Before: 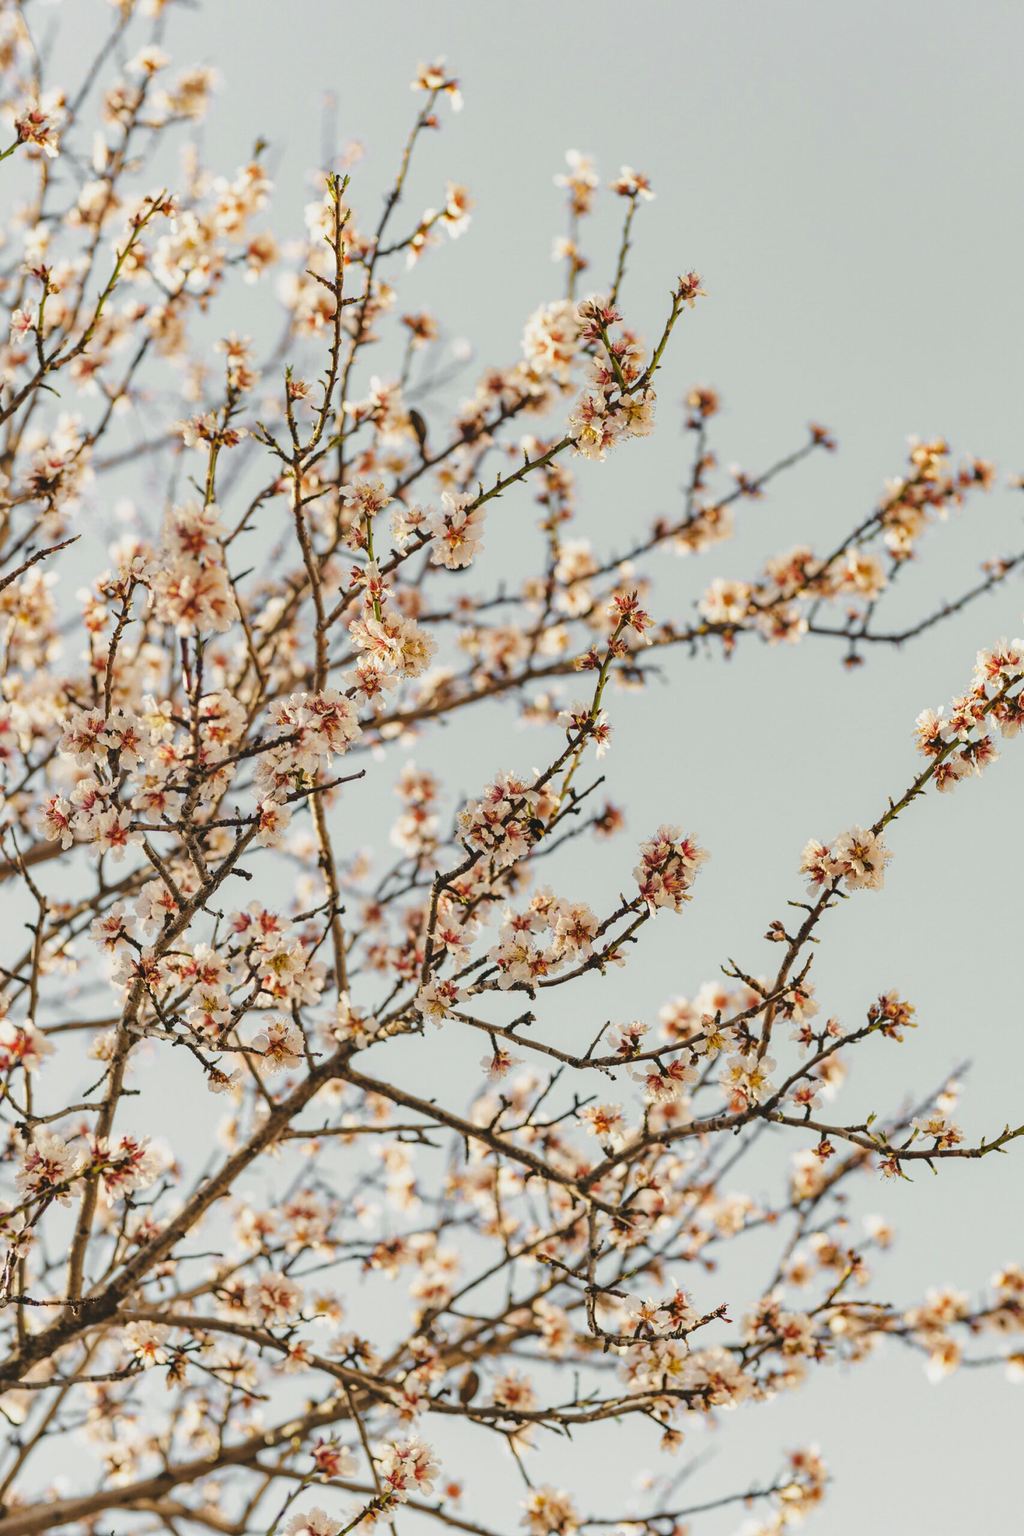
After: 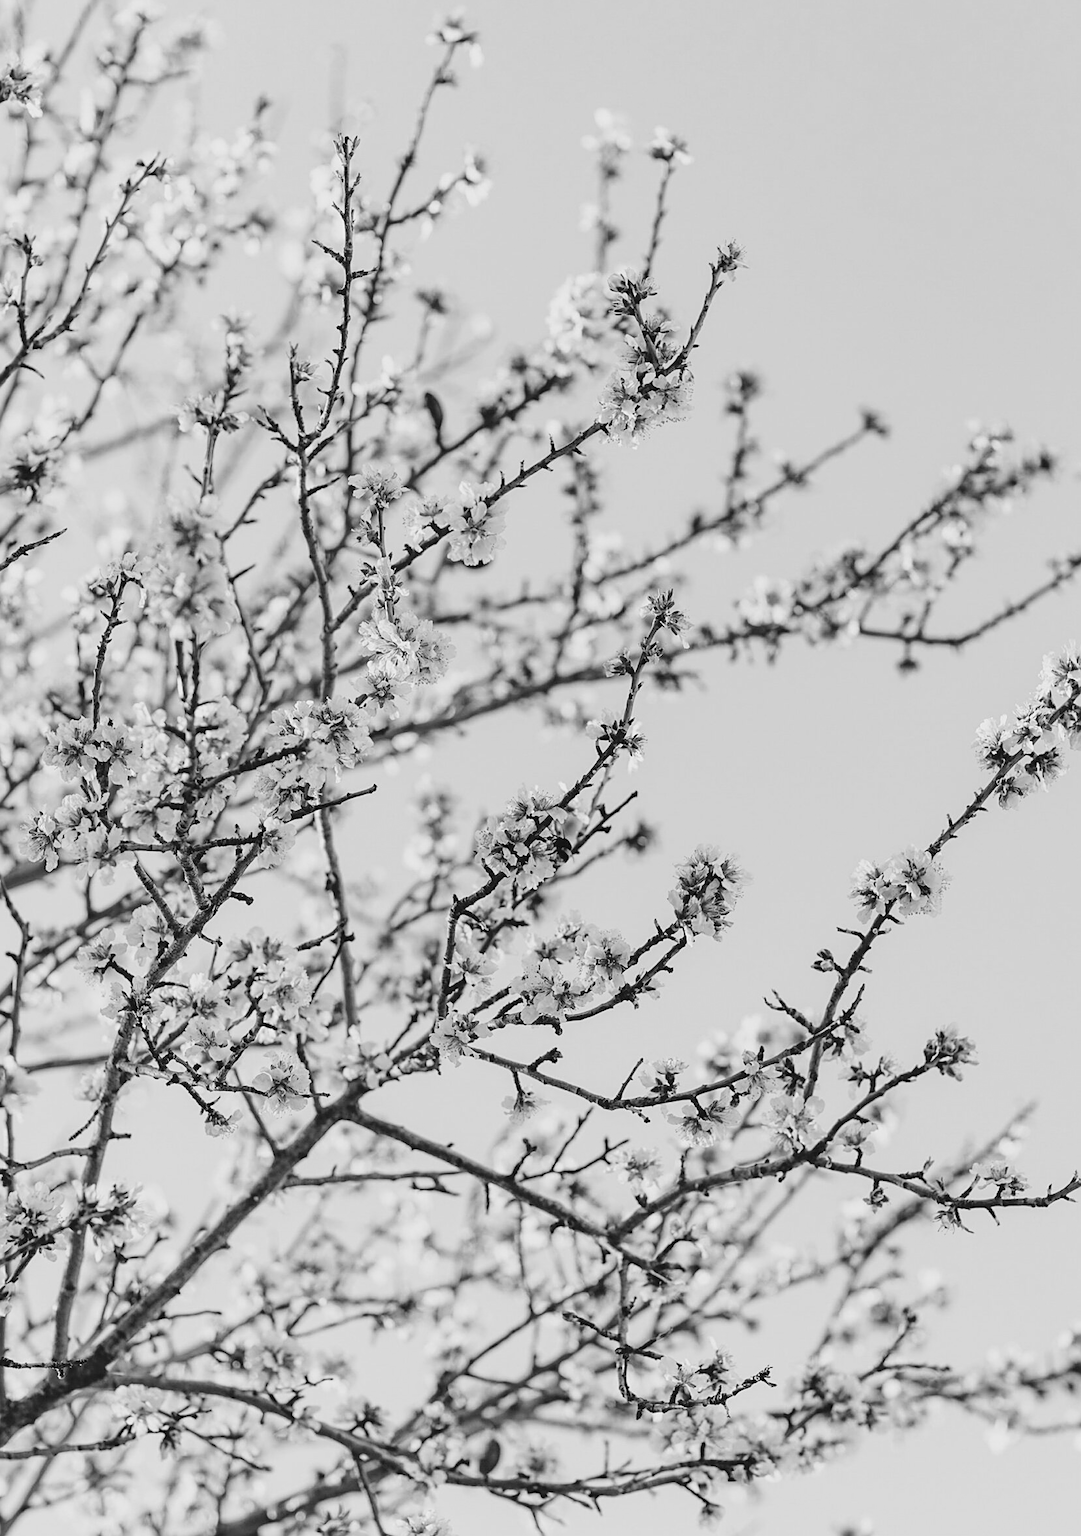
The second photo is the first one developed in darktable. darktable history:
color zones: curves: ch1 [(0, -0.394) (0.143, -0.394) (0.286, -0.394) (0.429, -0.392) (0.571, -0.391) (0.714, -0.391) (0.857, -0.391) (1, -0.394)]
sharpen: on, module defaults
tone curve: curves: ch0 [(0, 0.012) (0.052, 0.04) (0.107, 0.086) (0.269, 0.266) (0.471, 0.503) (0.731, 0.771) (0.921, 0.909) (0.999, 0.951)]; ch1 [(0, 0) (0.339, 0.298) (0.402, 0.363) (0.444, 0.415) (0.485, 0.469) (0.494, 0.493) (0.504, 0.501) (0.525, 0.534) (0.555, 0.593) (0.594, 0.648) (1, 1)]; ch2 [(0, 0) (0.48, 0.48) (0.504, 0.5) (0.535, 0.557) (0.581, 0.623) (0.649, 0.683) (0.824, 0.815) (1, 1)], color space Lab, independent channels, preserve colors none
crop: left 1.964%, top 3.251%, right 1.122%, bottom 4.933%
